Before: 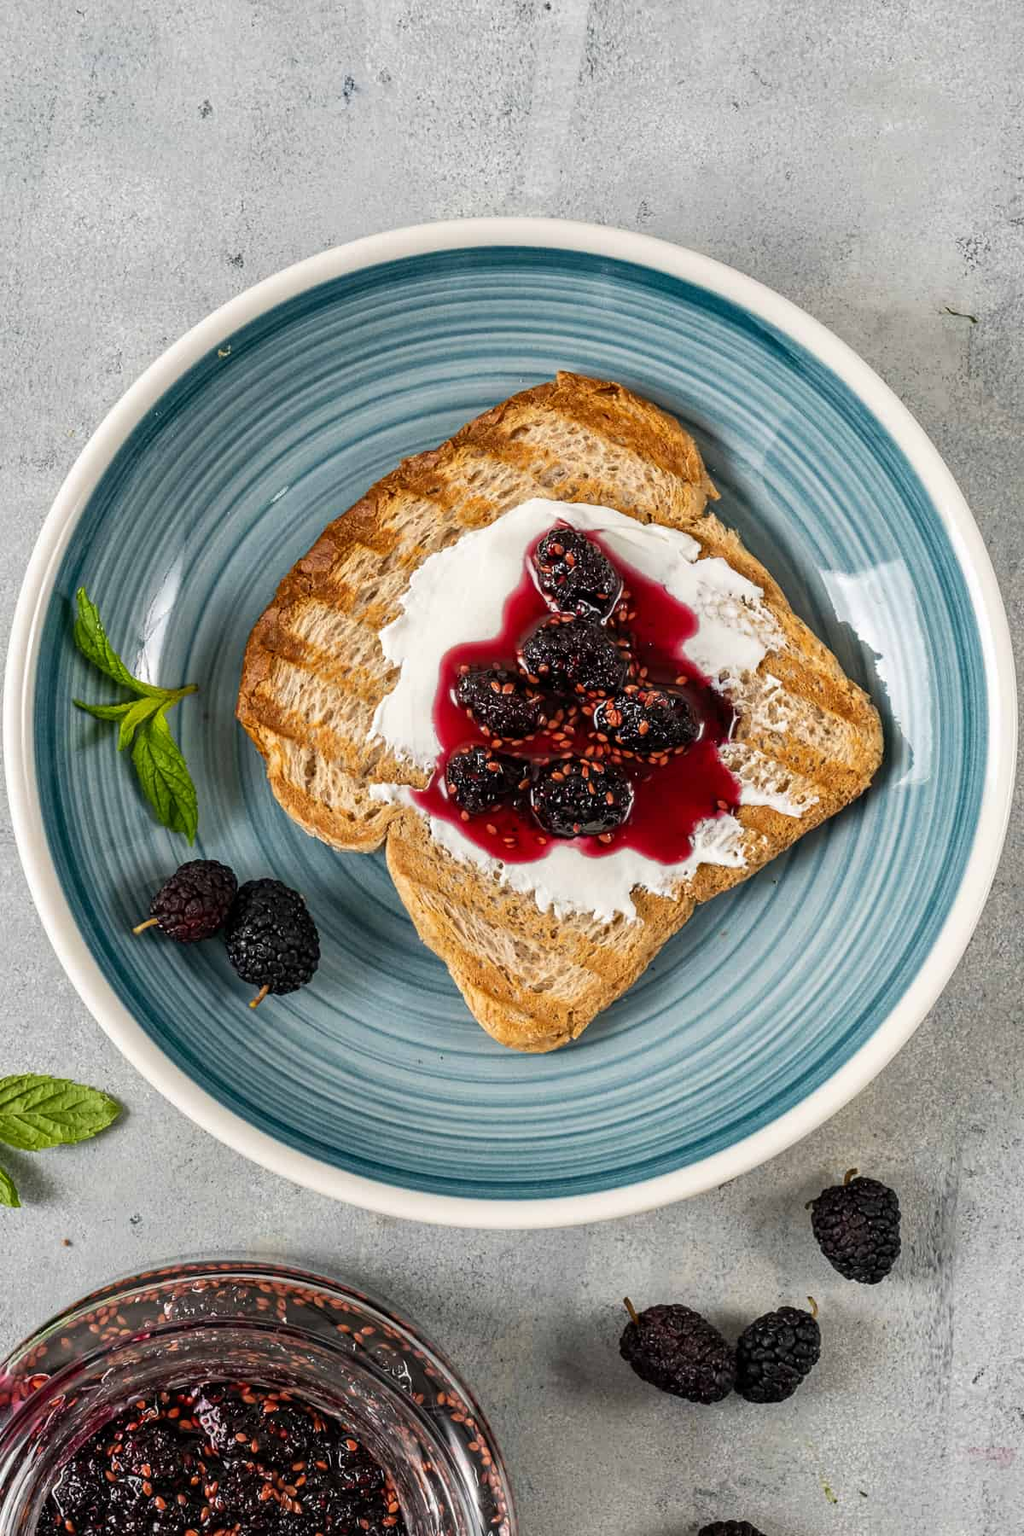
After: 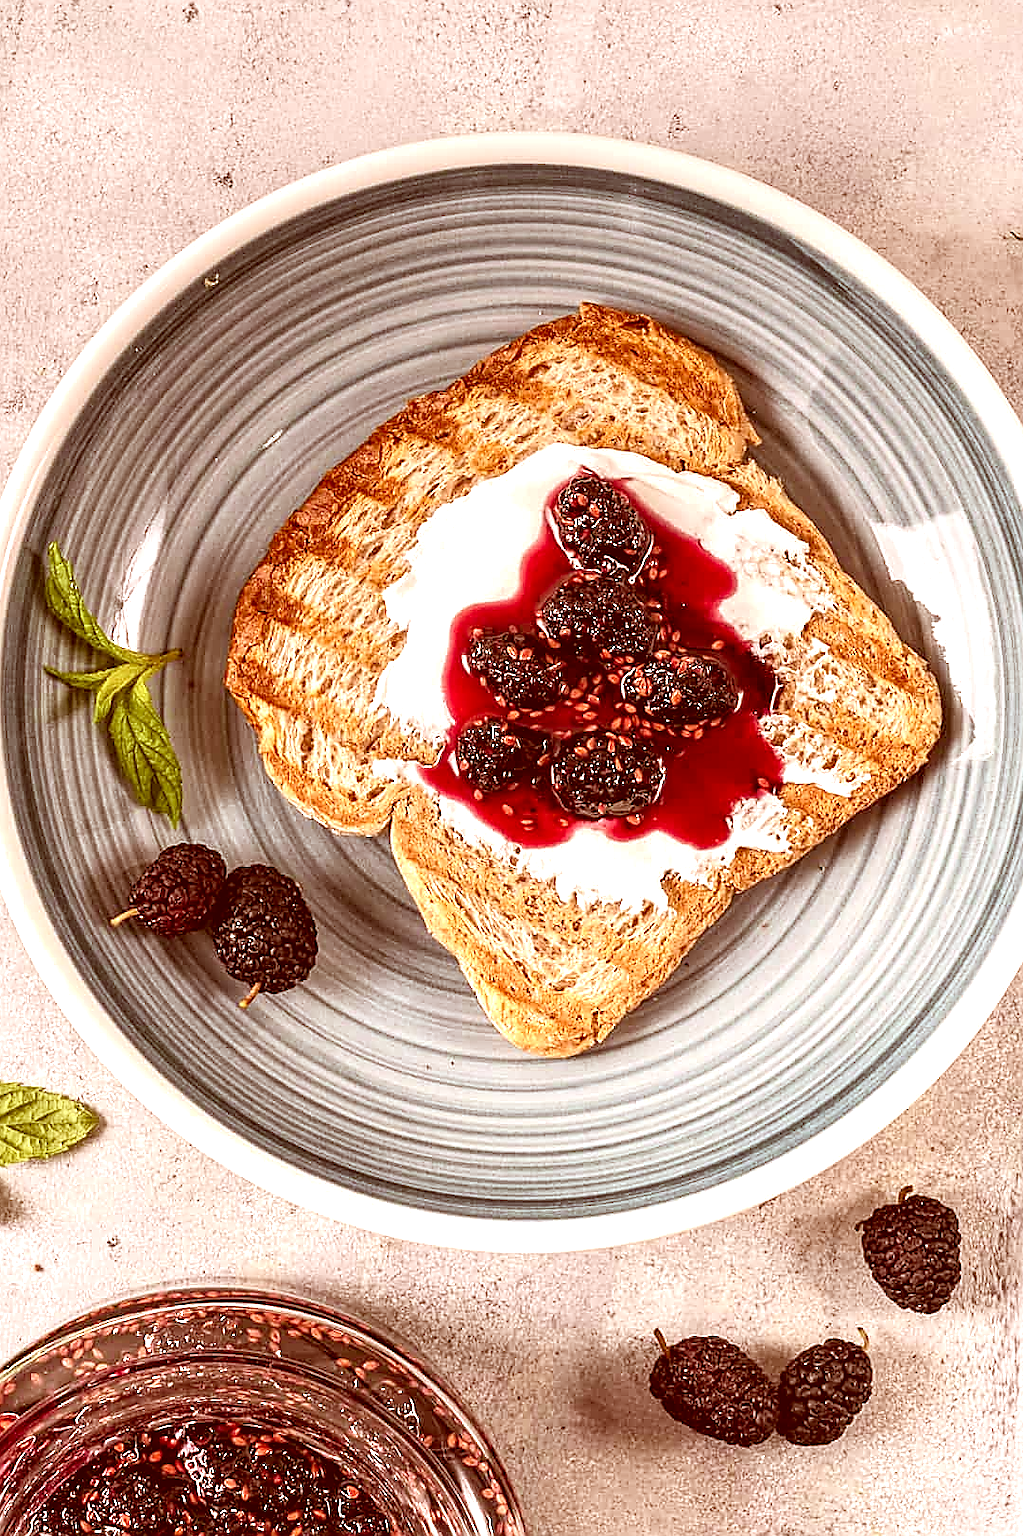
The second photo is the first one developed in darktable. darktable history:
color correction: highlights a* 9.03, highlights b* 8.71, shadows a* 40, shadows b* 40, saturation 0.8
graduated density: on, module defaults
shadows and highlights: shadows 0, highlights 40
exposure: black level correction 0, exposure 0.953 EV, compensate exposure bias true, compensate highlight preservation false
local contrast: on, module defaults
crop: left 3.305%, top 6.436%, right 6.389%, bottom 3.258%
sharpen: radius 1.4, amount 1.25, threshold 0.7
